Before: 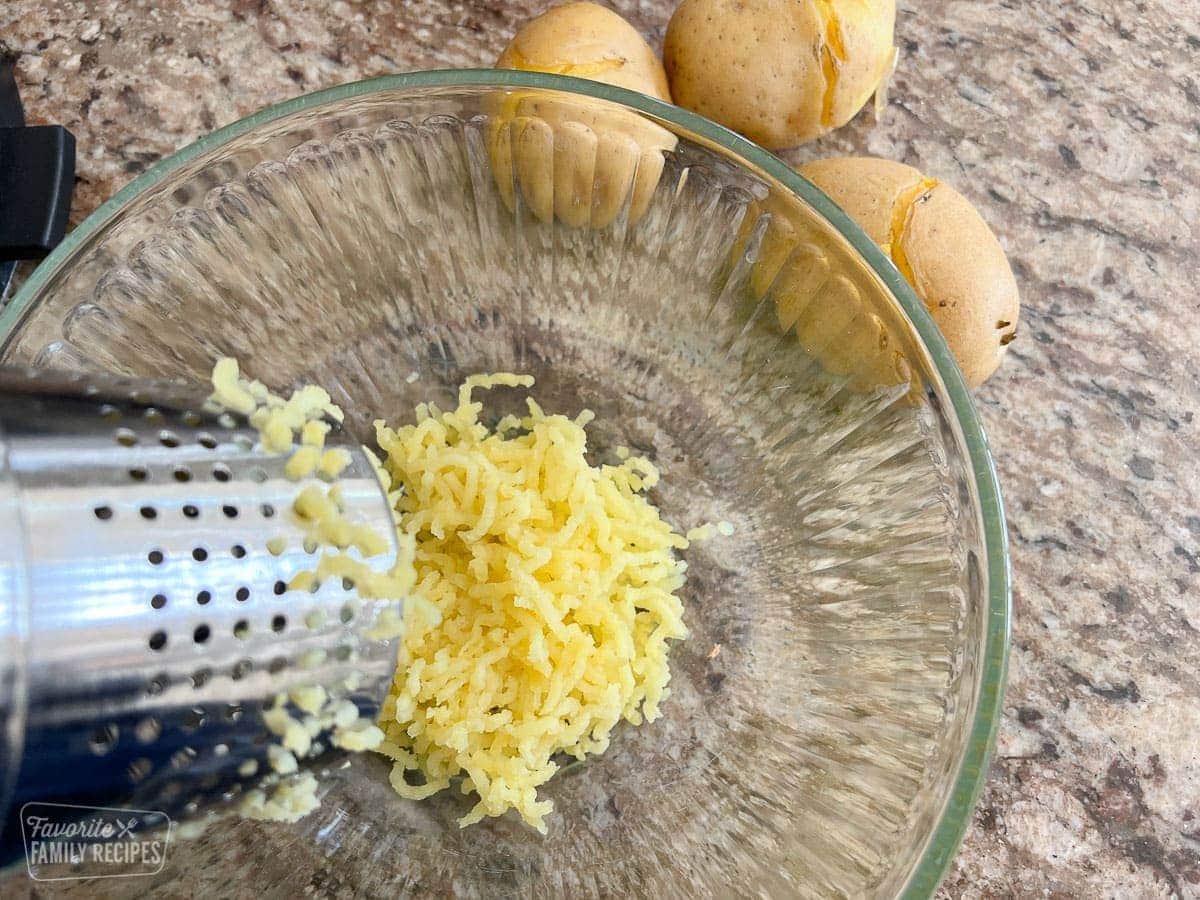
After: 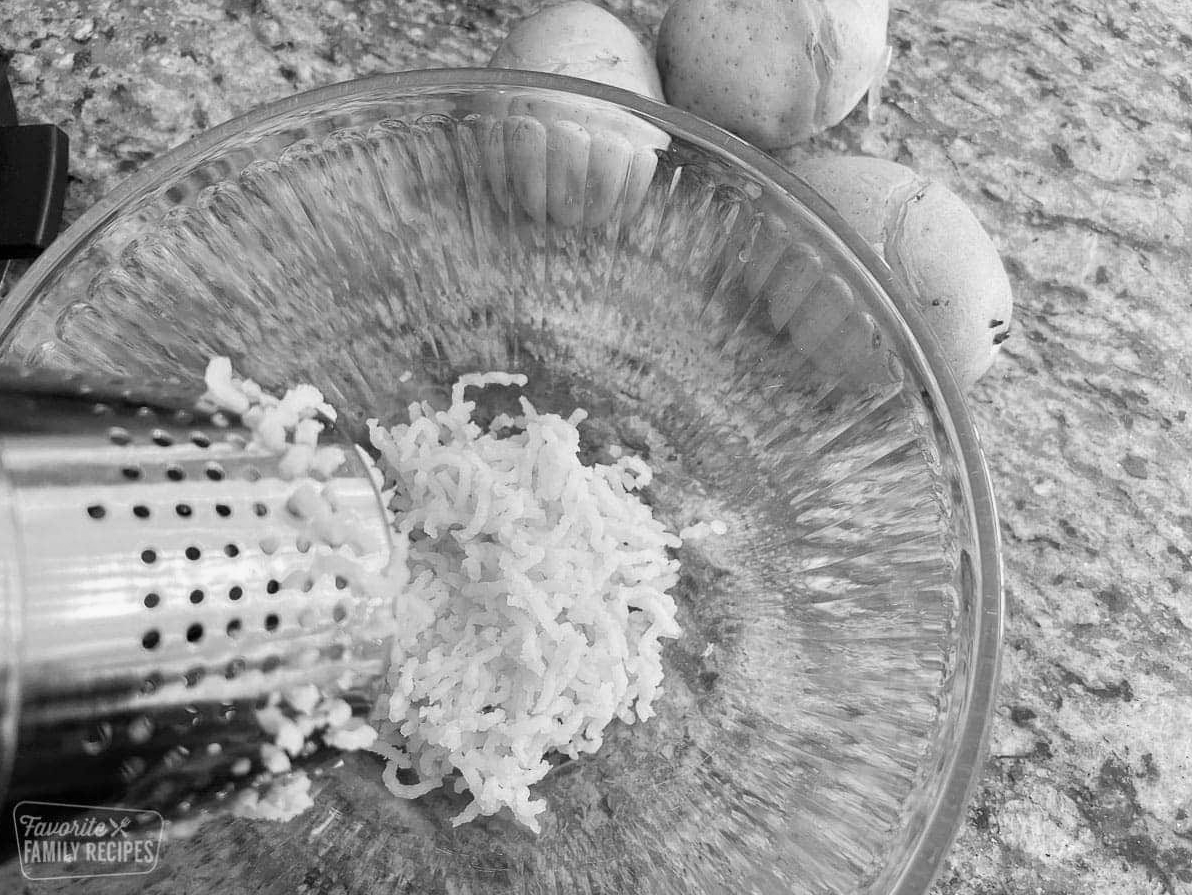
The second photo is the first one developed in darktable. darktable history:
crop and rotate: left 0.614%, top 0.179%, bottom 0.309%
monochrome: a 16.06, b 15.48, size 1
